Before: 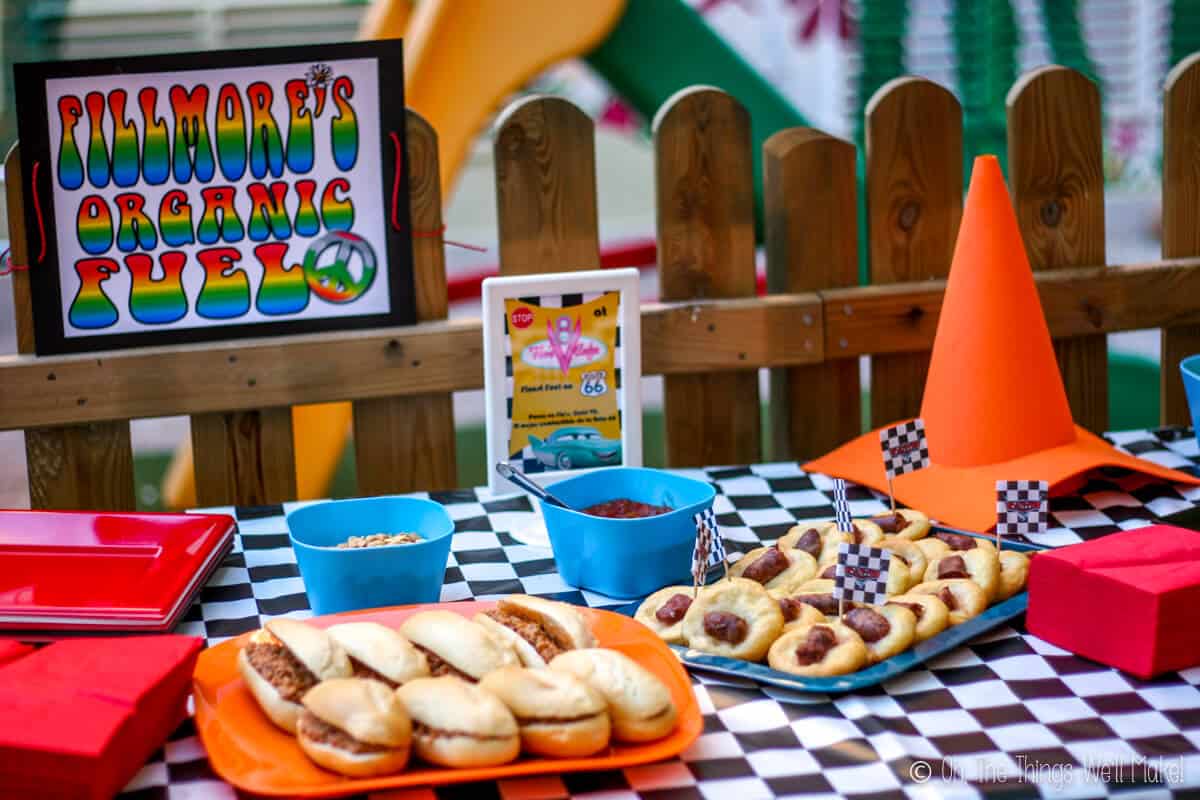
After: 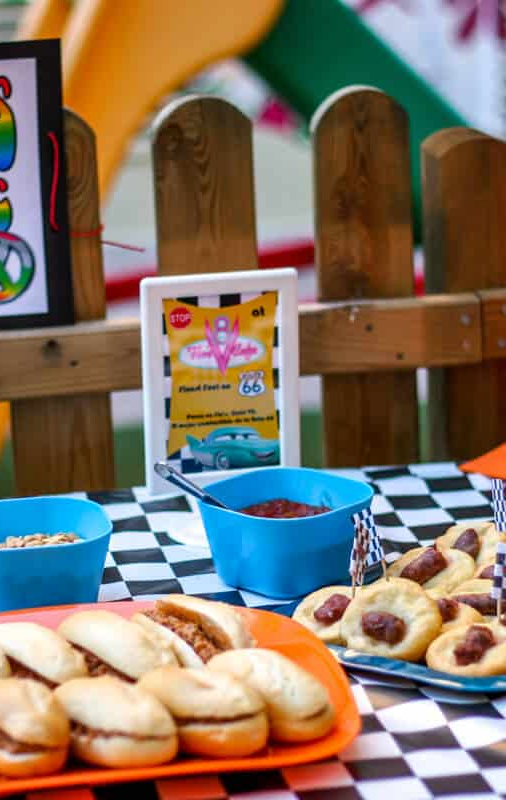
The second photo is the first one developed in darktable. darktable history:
crop: left 28.583%, right 29.231%
shadows and highlights: radius 125.46, shadows 30.51, highlights -30.51, low approximation 0.01, soften with gaussian
